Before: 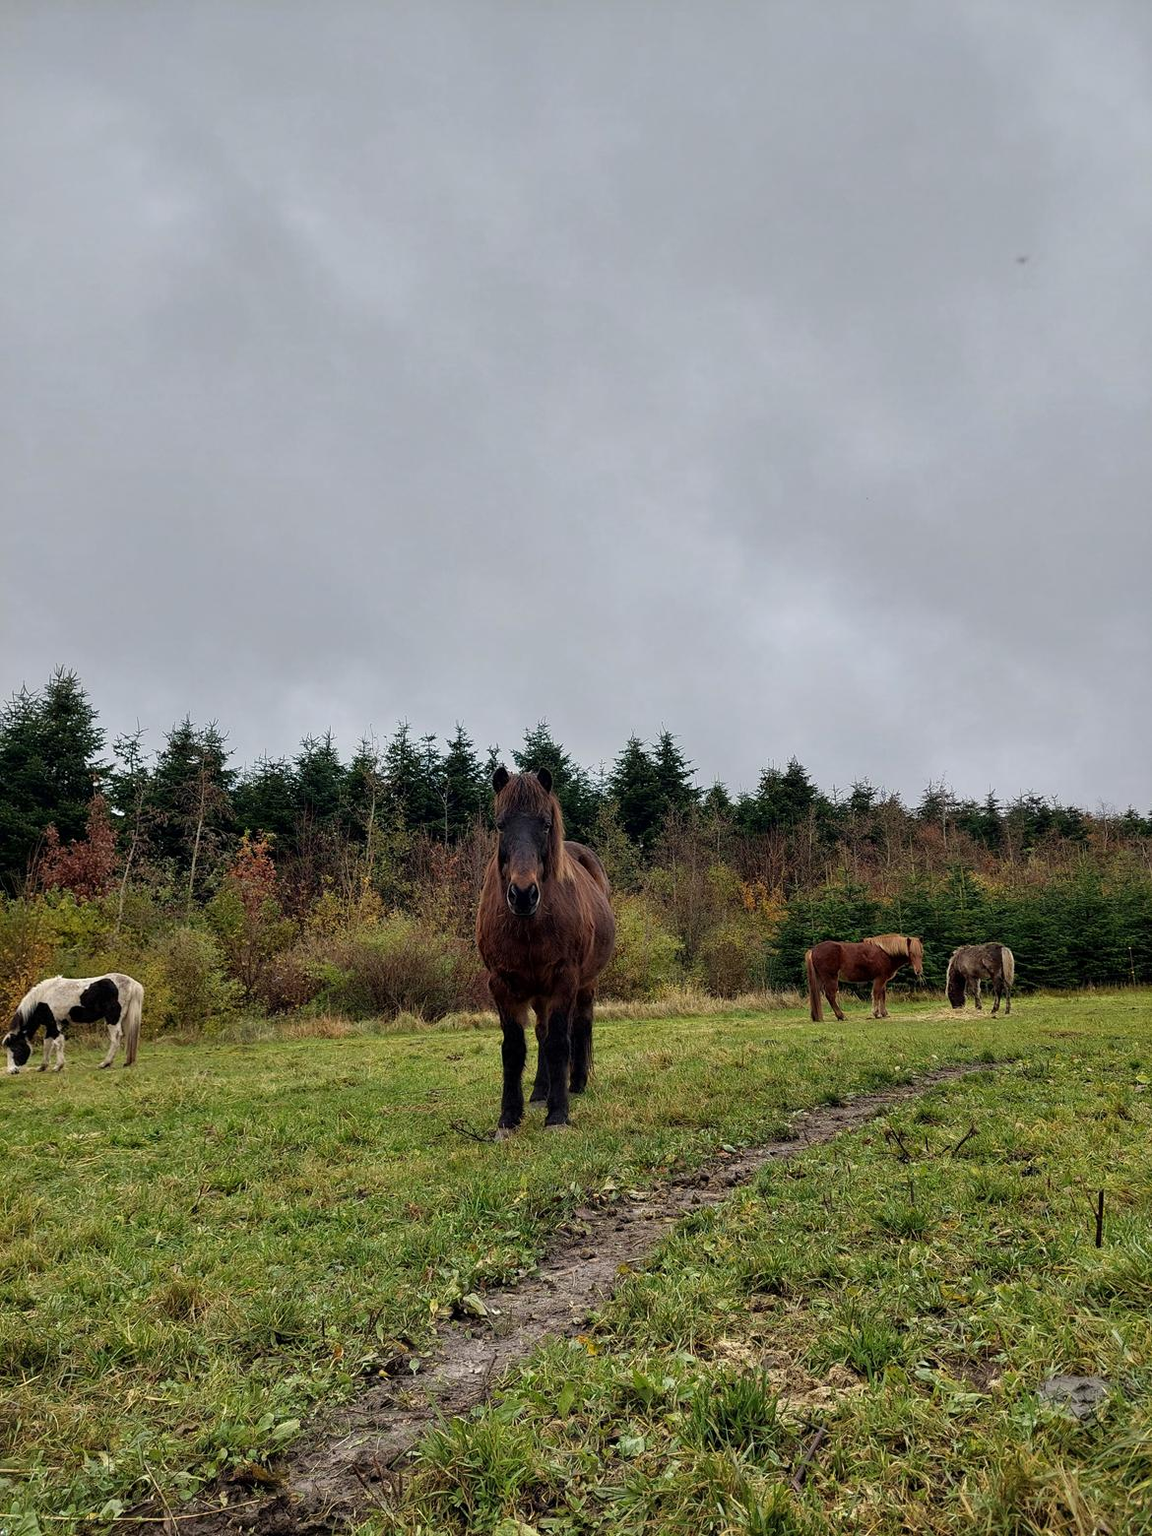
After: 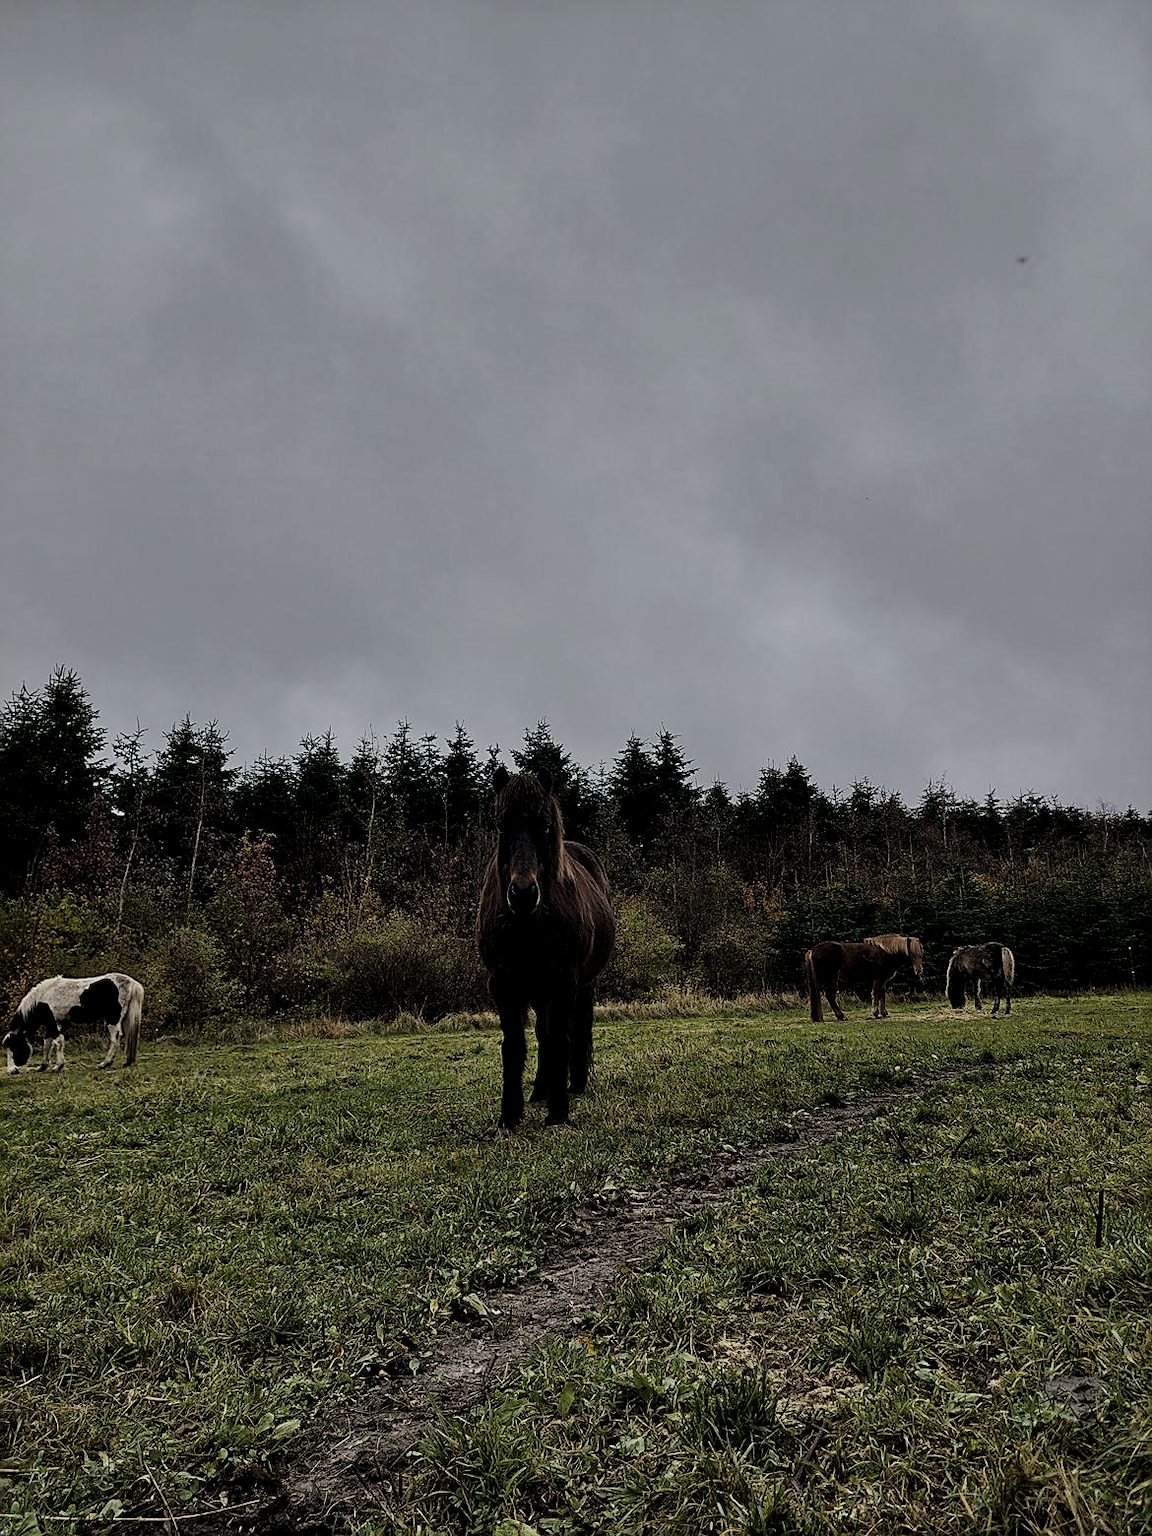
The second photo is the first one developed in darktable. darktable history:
sharpen: on, module defaults
levels: white 99.96%, levels [0, 0.618, 1]
filmic rgb: black relative exposure -7.49 EV, white relative exposure 5 EV, hardness 3.34, contrast 1.3, add noise in highlights 0.101, color science v4 (2020), type of noise poissonian
